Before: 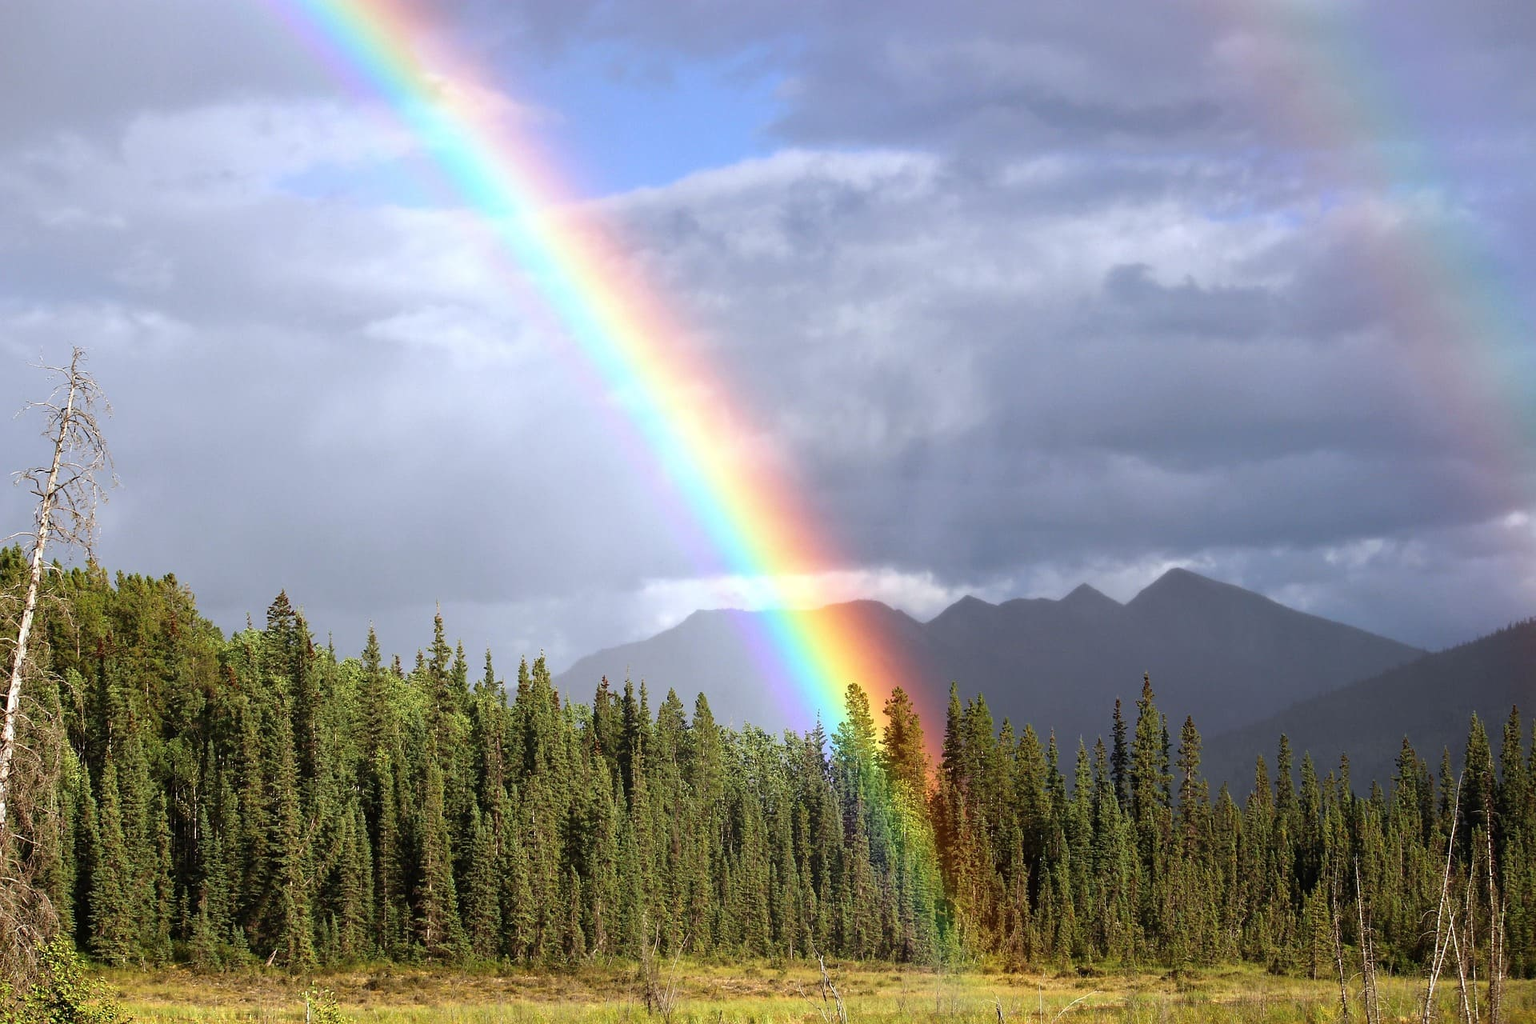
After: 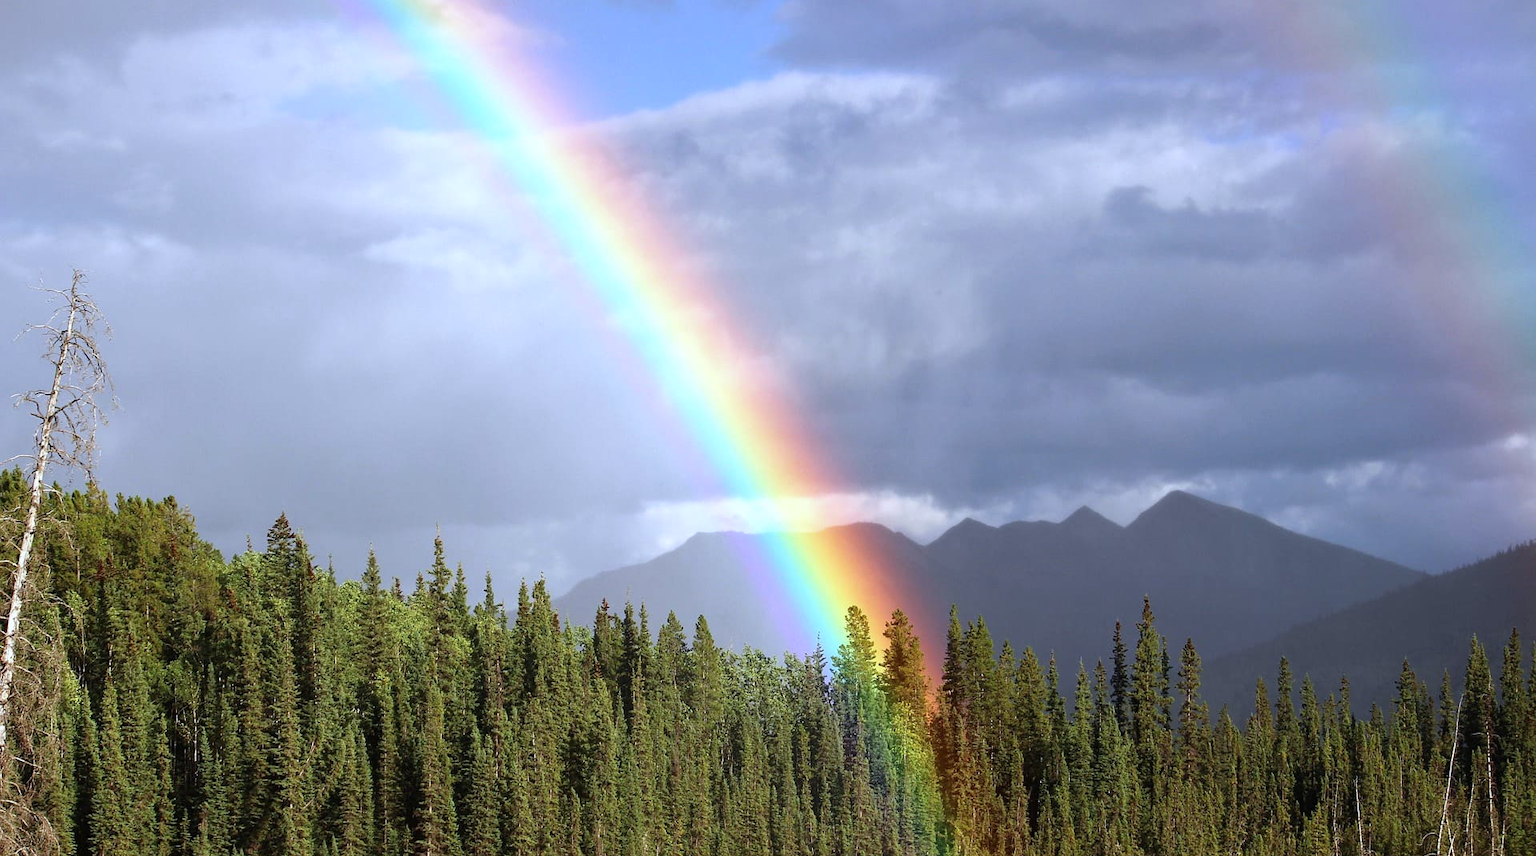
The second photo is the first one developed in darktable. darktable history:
white balance: red 0.967, blue 1.049
crop: top 7.625%, bottom 8.027%
